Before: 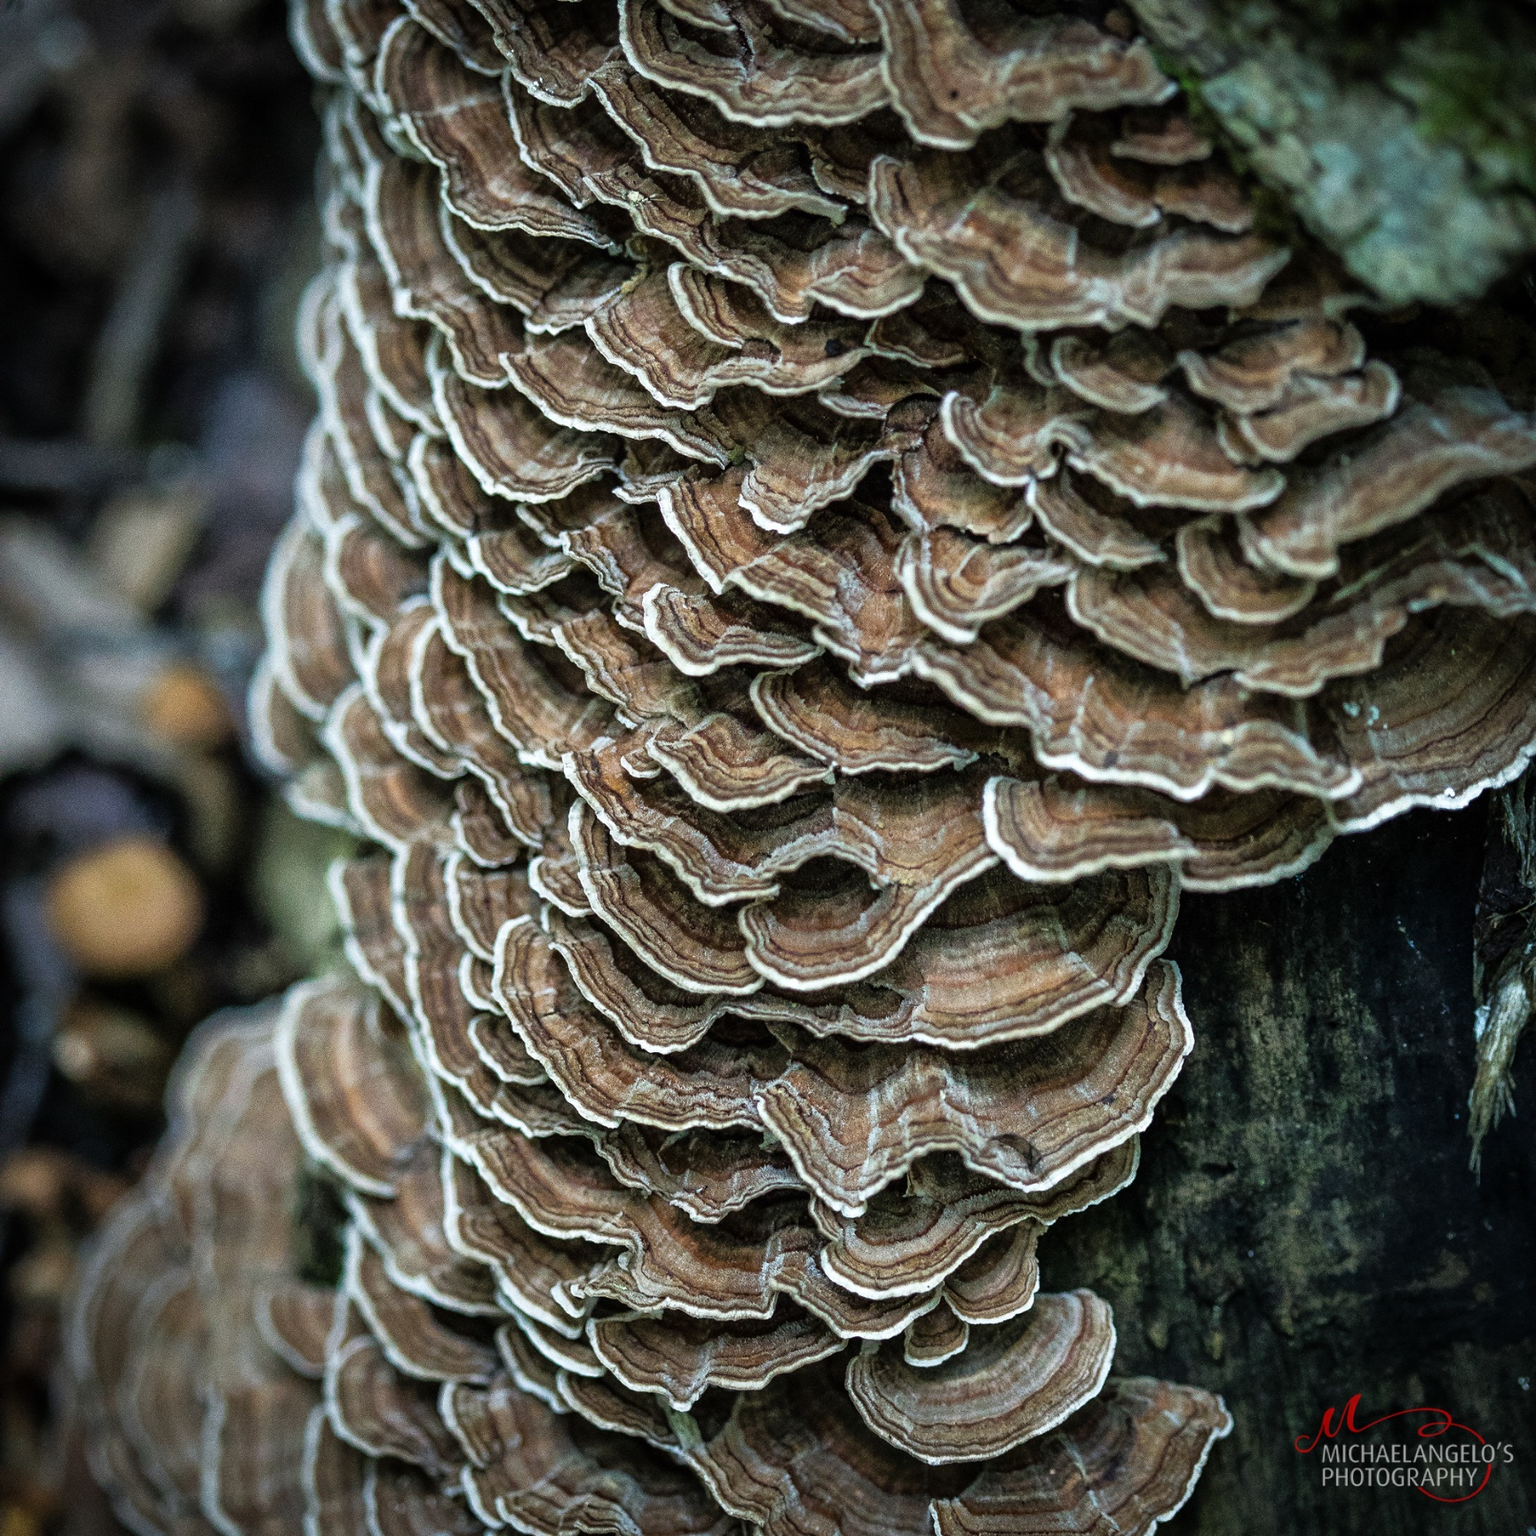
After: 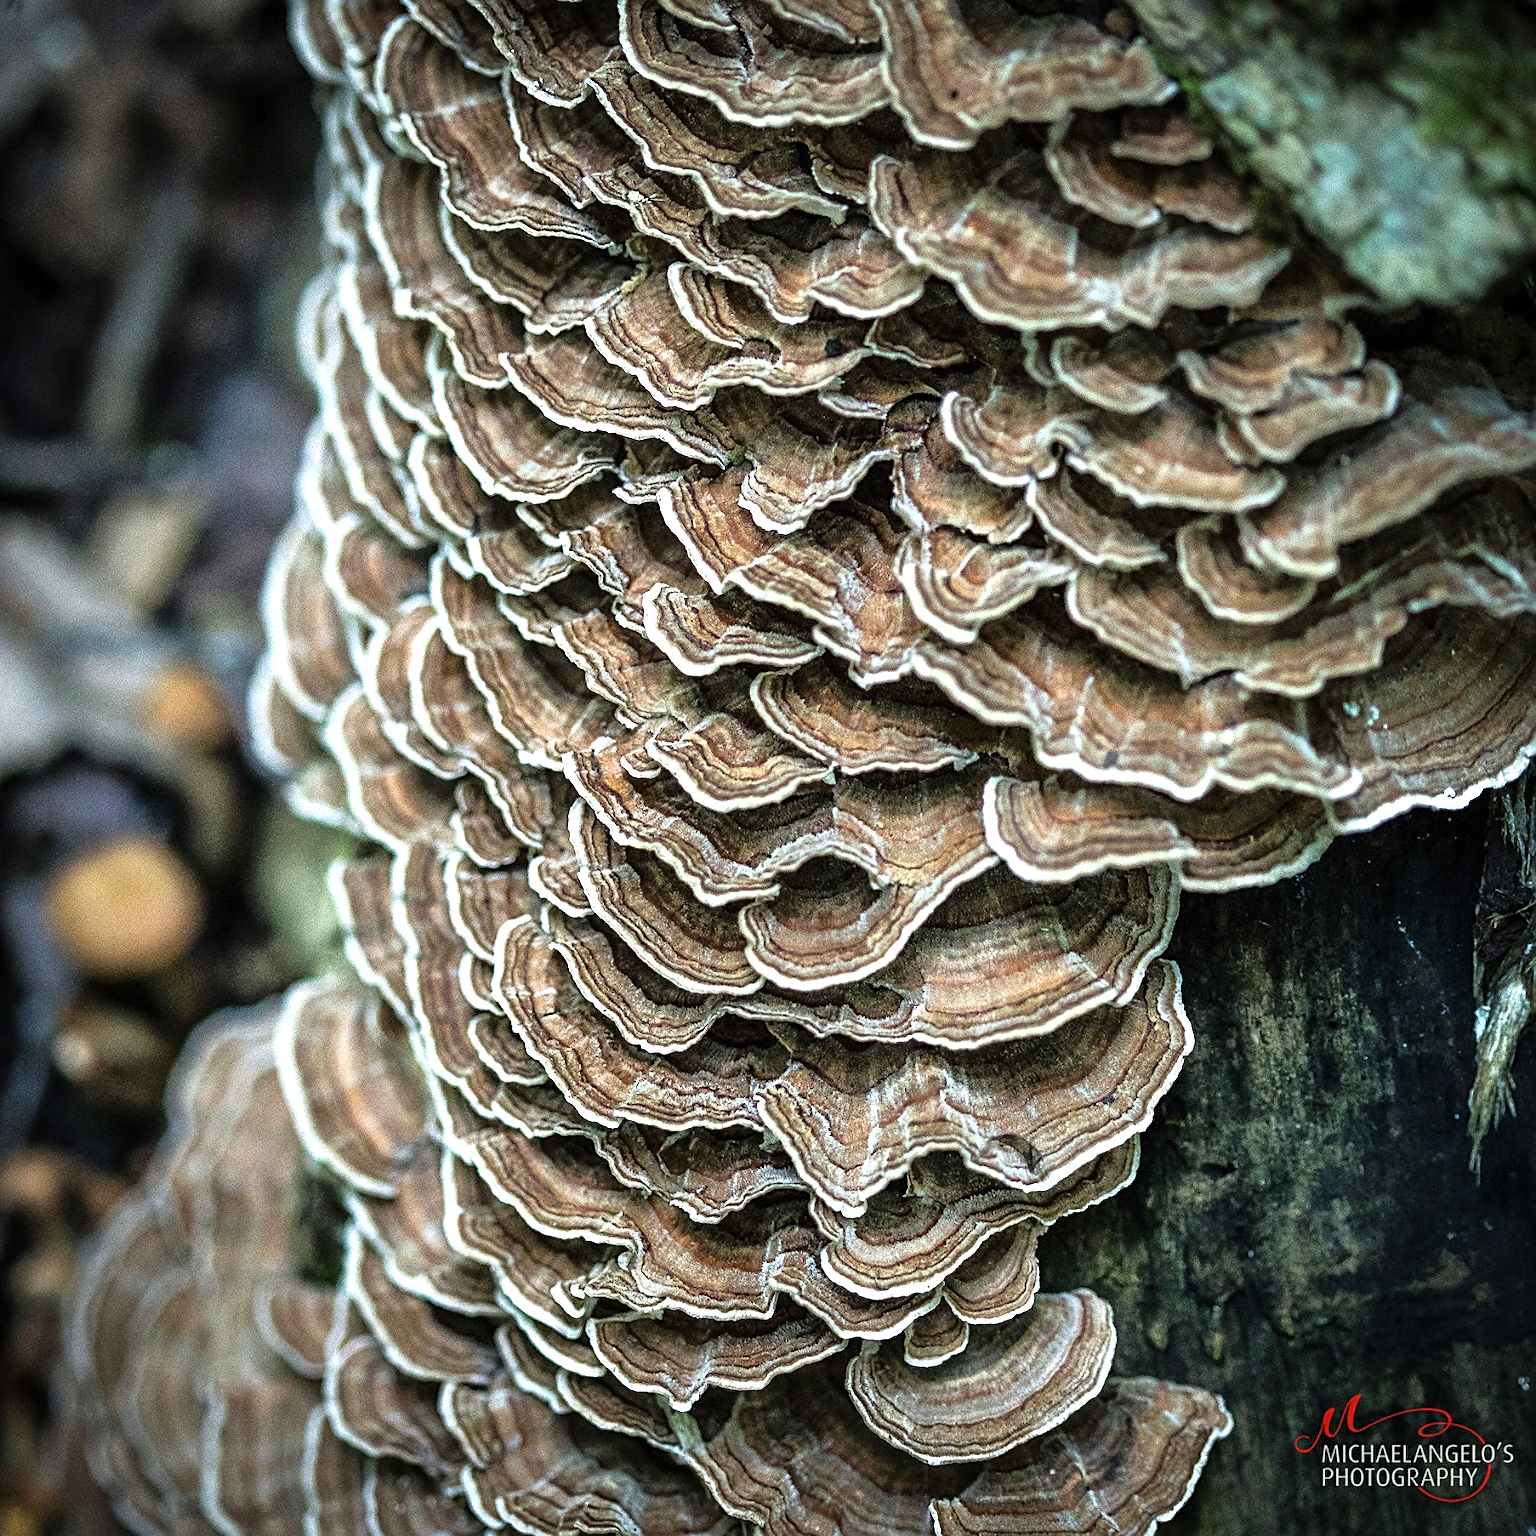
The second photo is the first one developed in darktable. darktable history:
exposure: exposure 0.724 EV, compensate highlight preservation false
sharpen: on, module defaults
